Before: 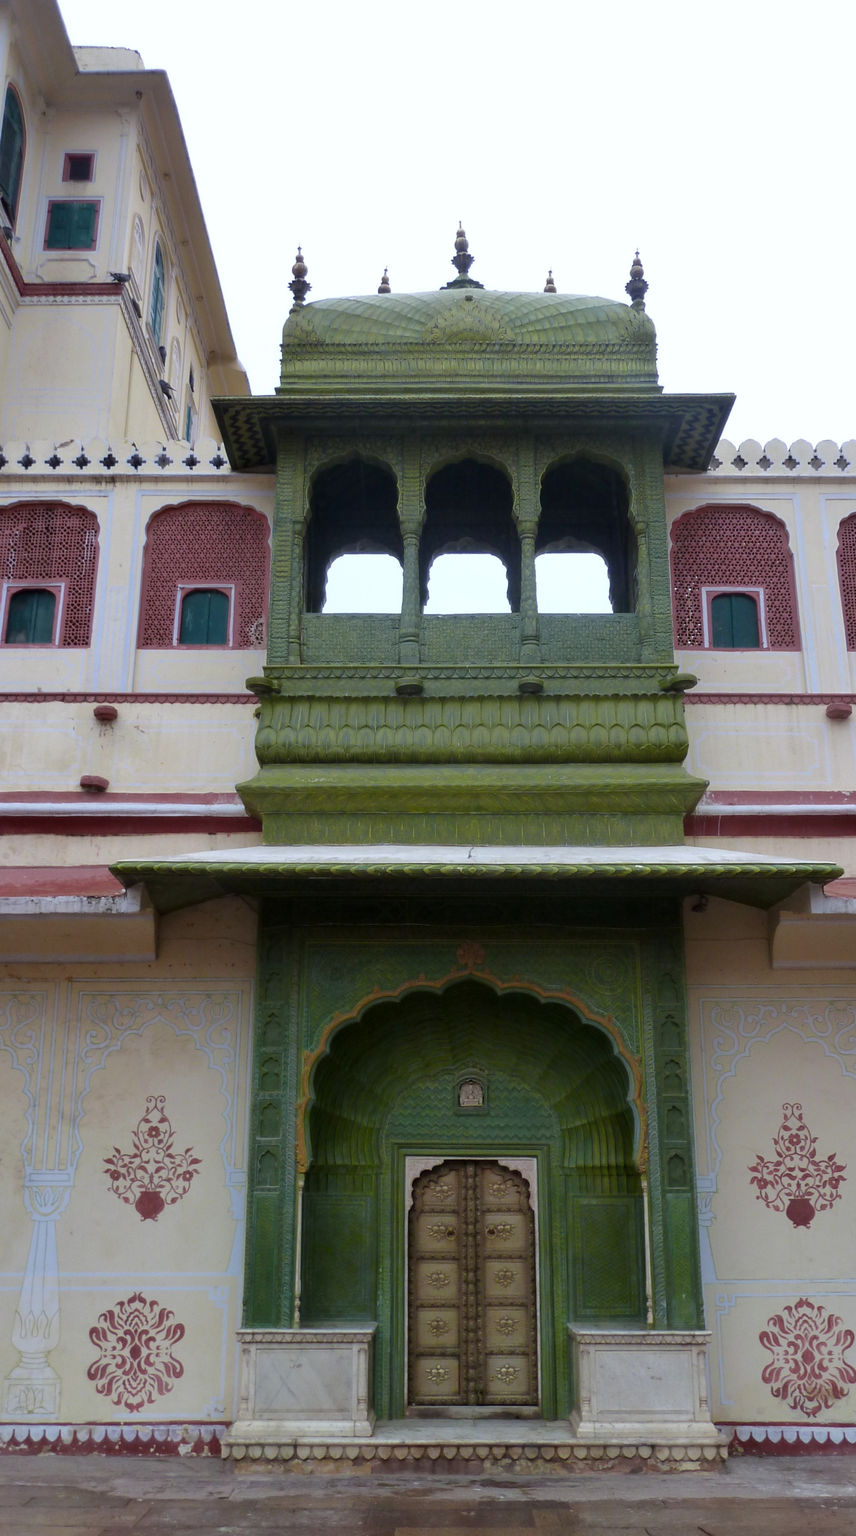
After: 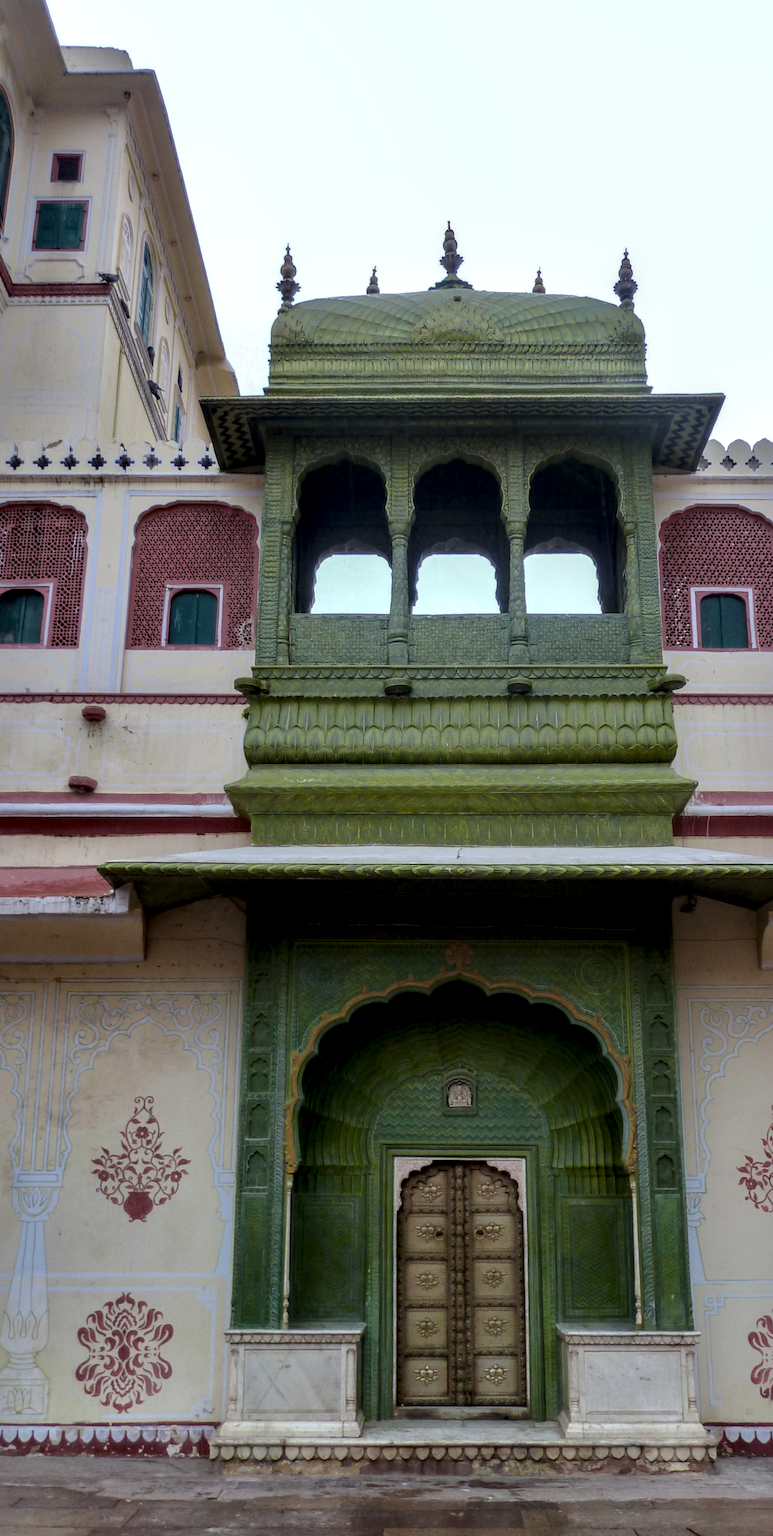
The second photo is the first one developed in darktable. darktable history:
crop and rotate: left 1.406%, right 8.248%
local contrast: detail 150%
shadows and highlights: shadows -18.26, highlights -73.13, shadows color adjustment 97.99%, highlights color adjustment 59.14%
